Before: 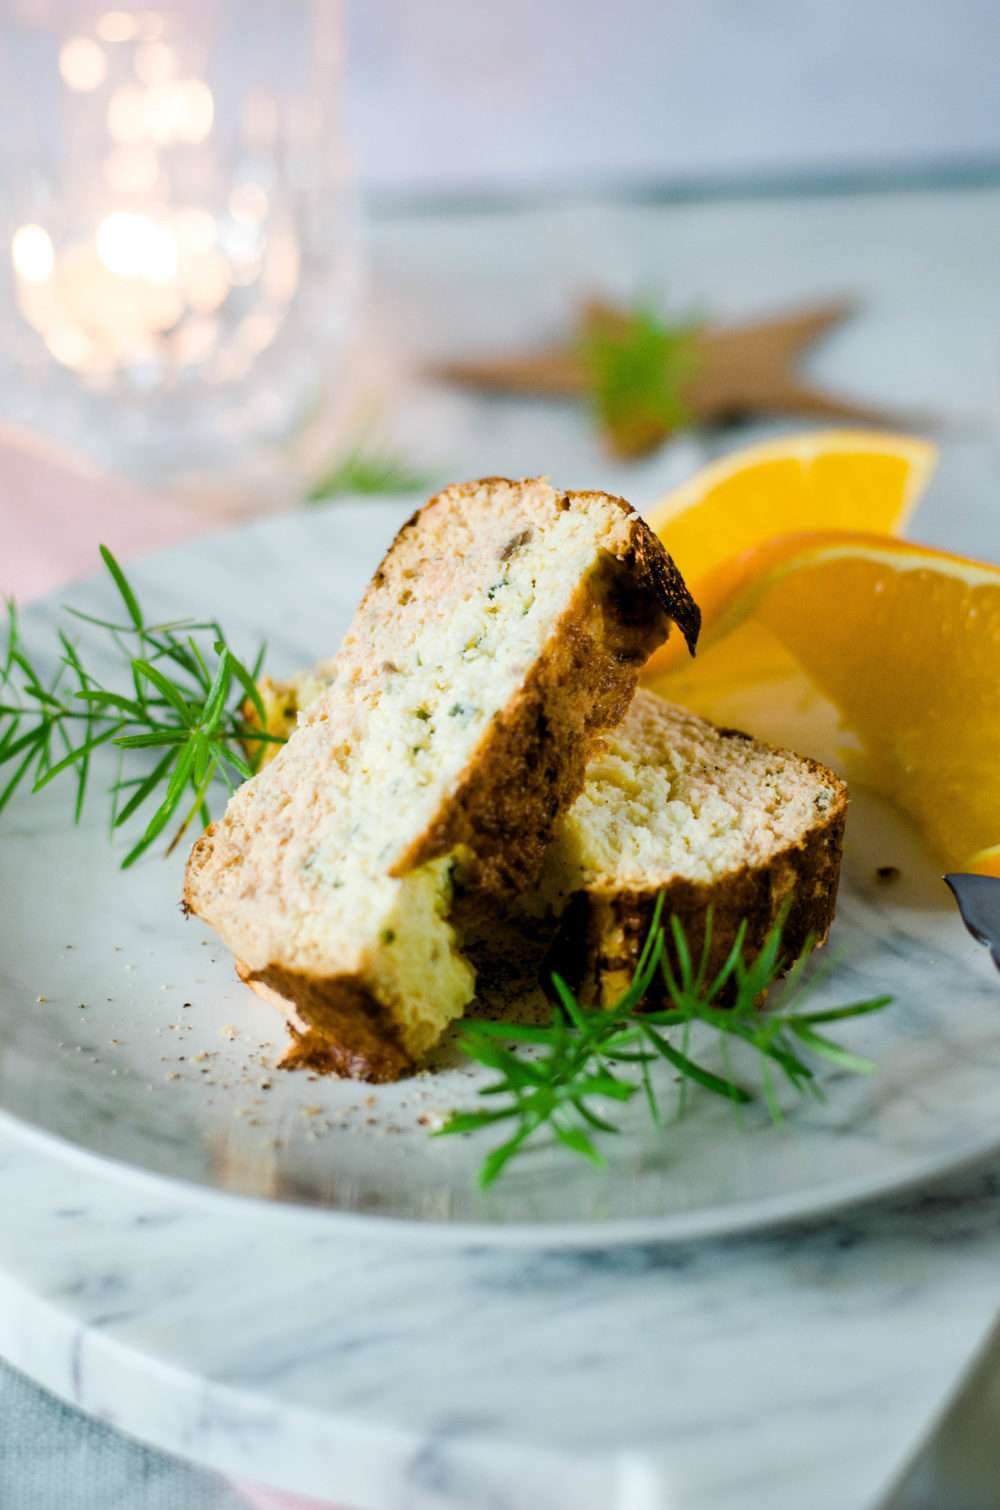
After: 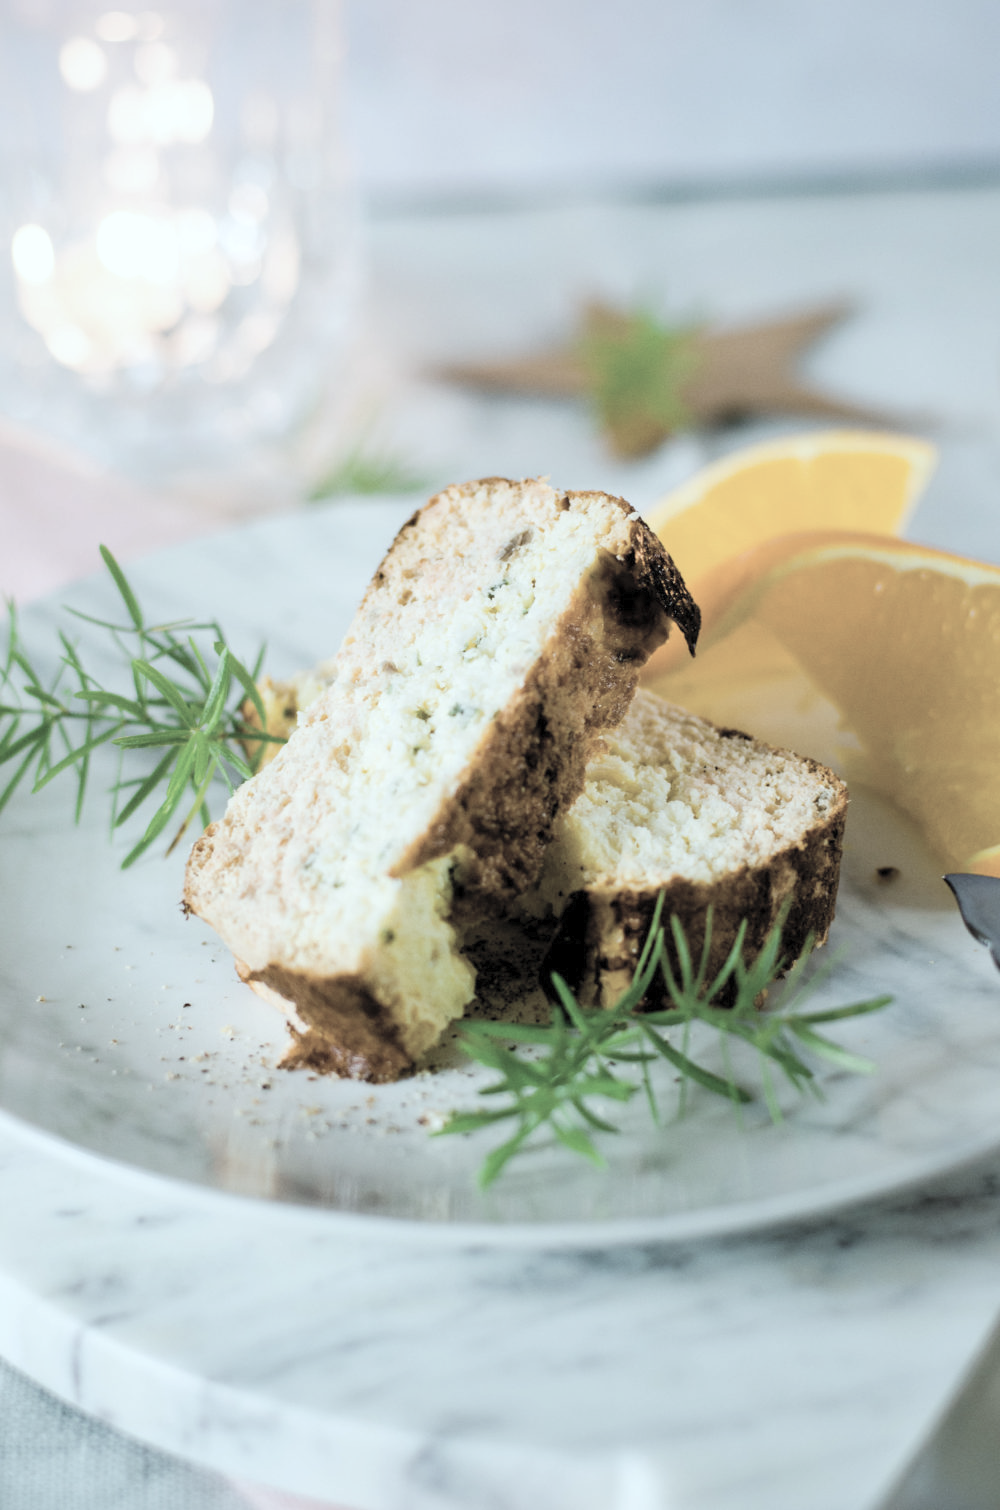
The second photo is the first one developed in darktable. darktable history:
contrast brightness saturation: brightness 0.18, saturation -0.5
color calibration: illuminant Planckian (black body), adaptation linear Bradford (ICC v4), x 0.364, y 0.367, temperature 4417.56 K, saturation algorithm version 1 (2020)
